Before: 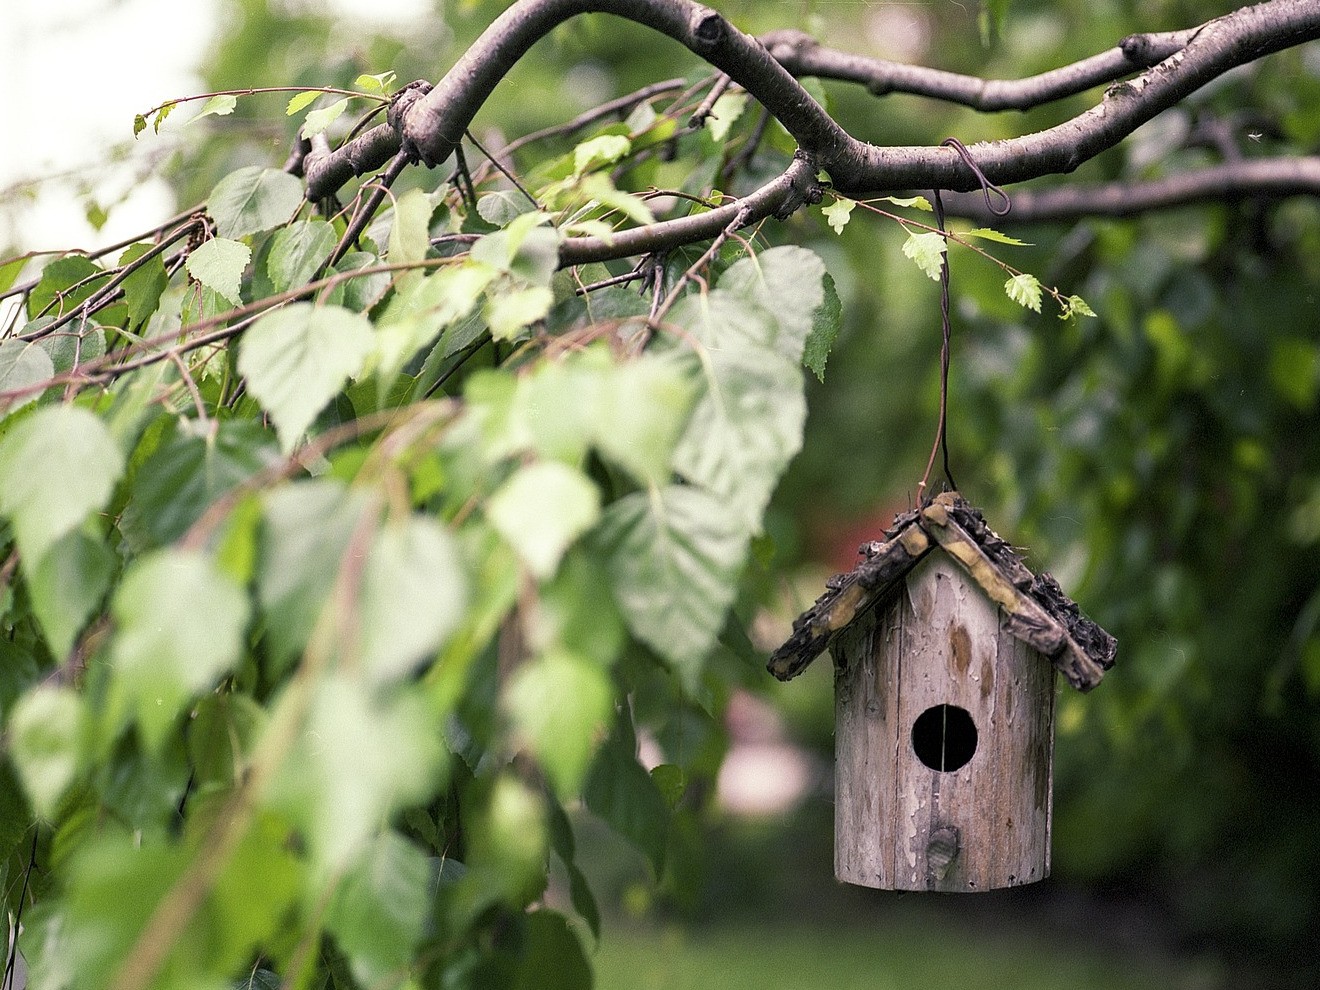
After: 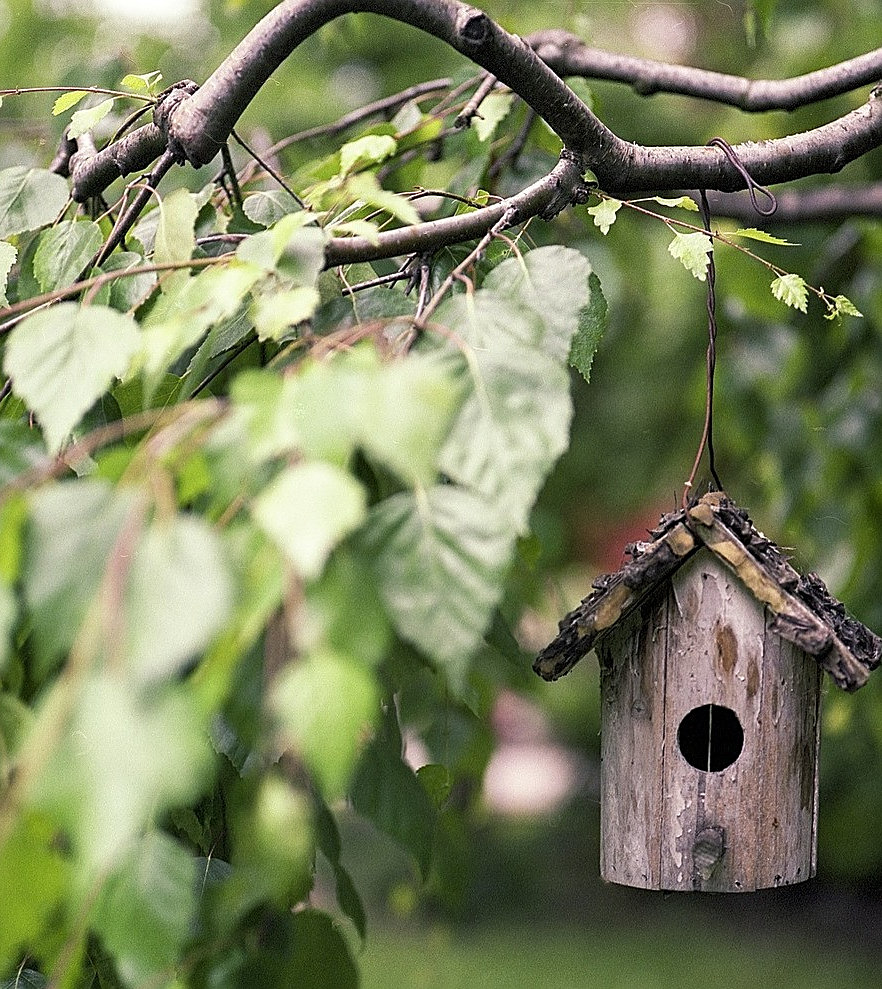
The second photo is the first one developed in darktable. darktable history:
crop and rotate: left 17.732%, right 15.423%
sharpen: on, module defaults
grain: coarseness 0.09 ISO, strength 10%
tone equalizer: on, module defaults
